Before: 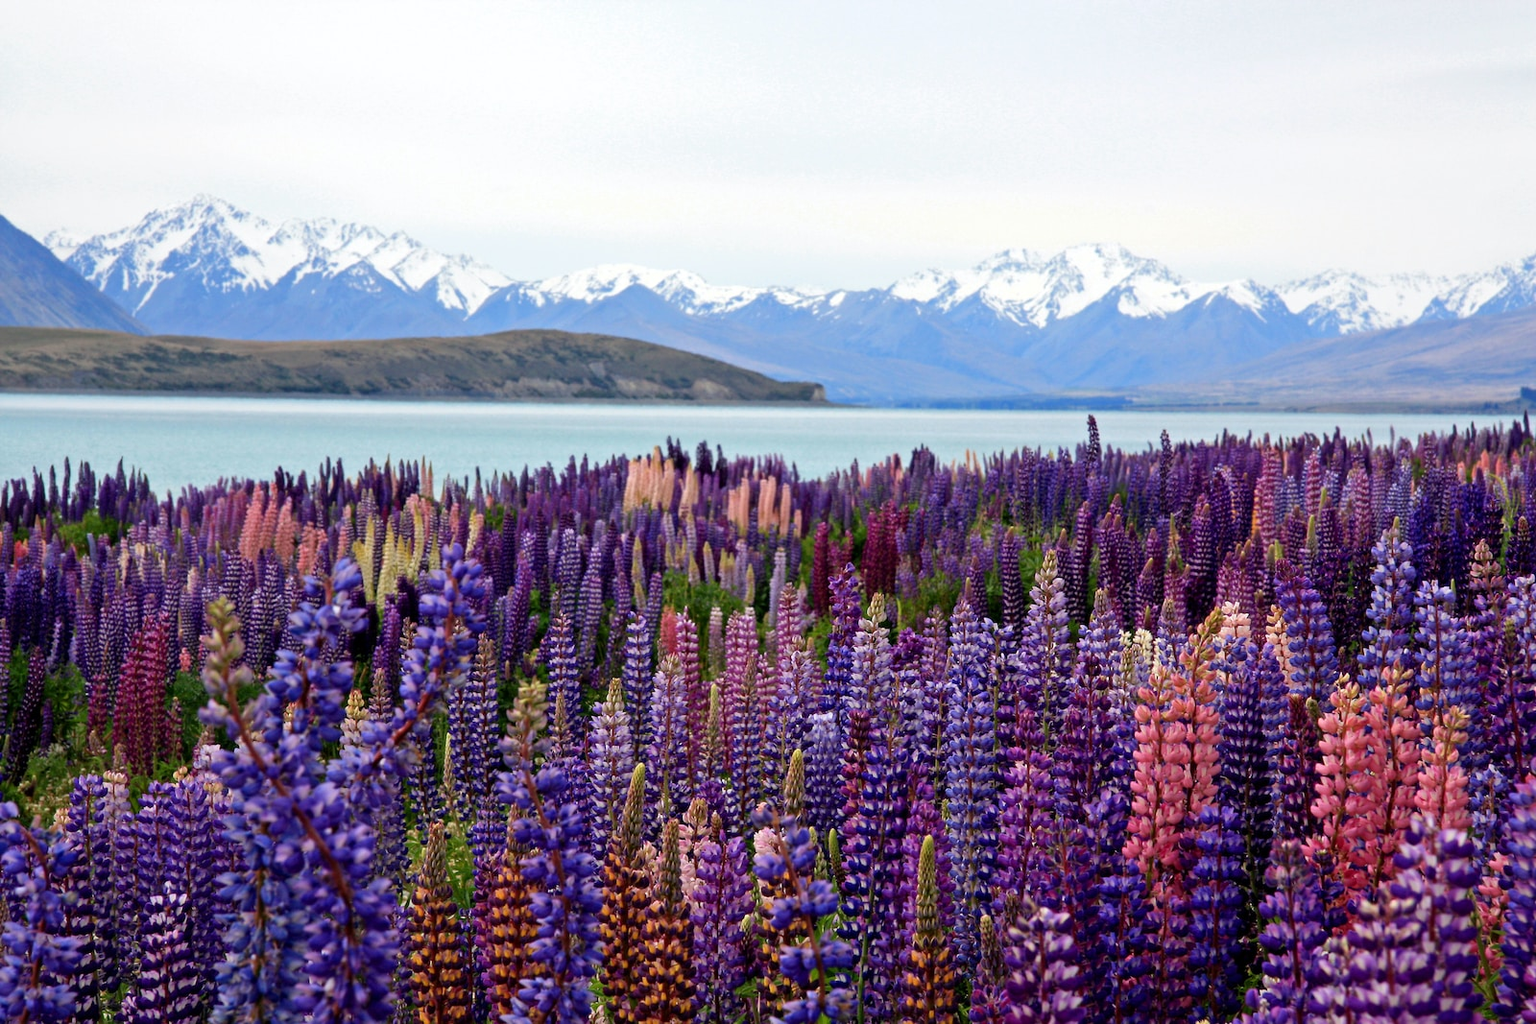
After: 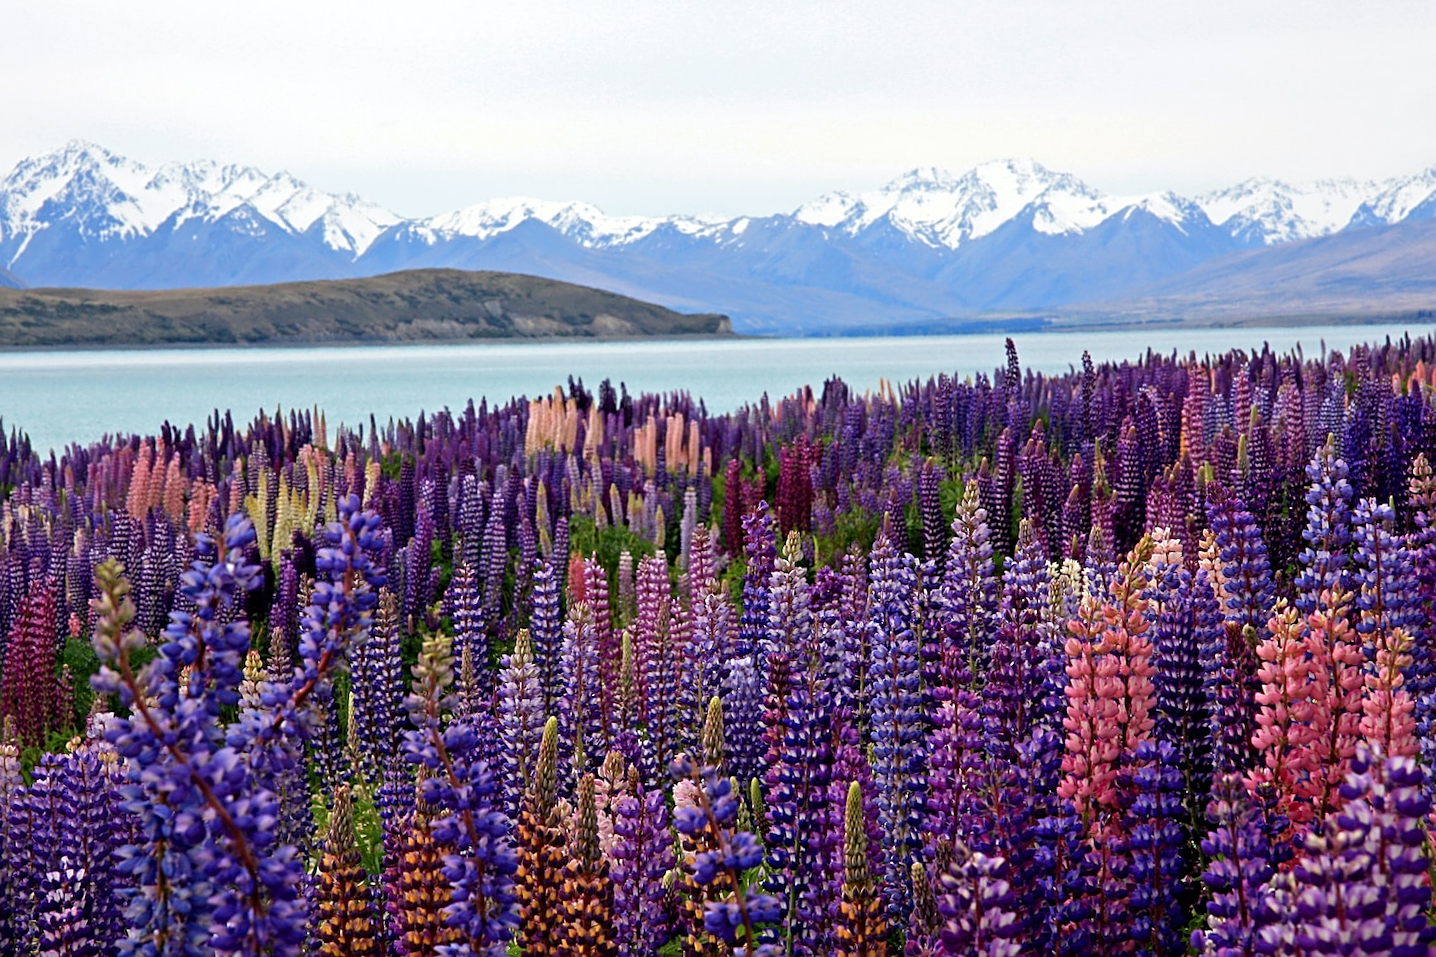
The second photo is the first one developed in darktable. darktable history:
sharpen: on, module defaults
tone equalizer: on, module defaults
crop and rotate: angle 1.96°, left 5.673%, top 5.673%
